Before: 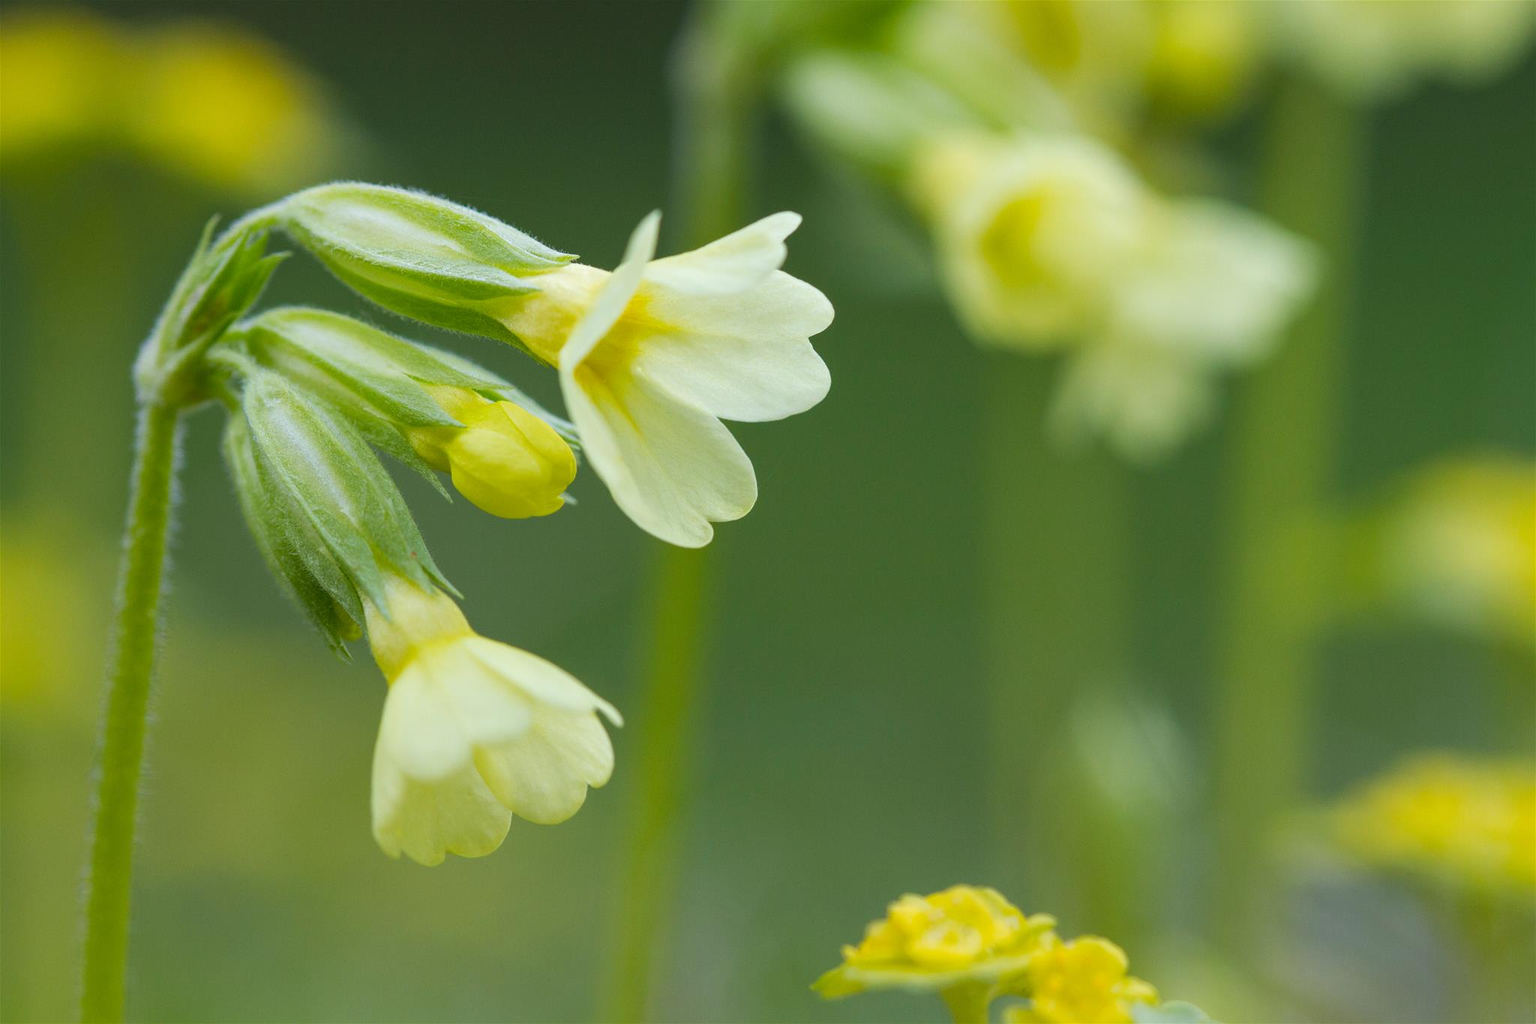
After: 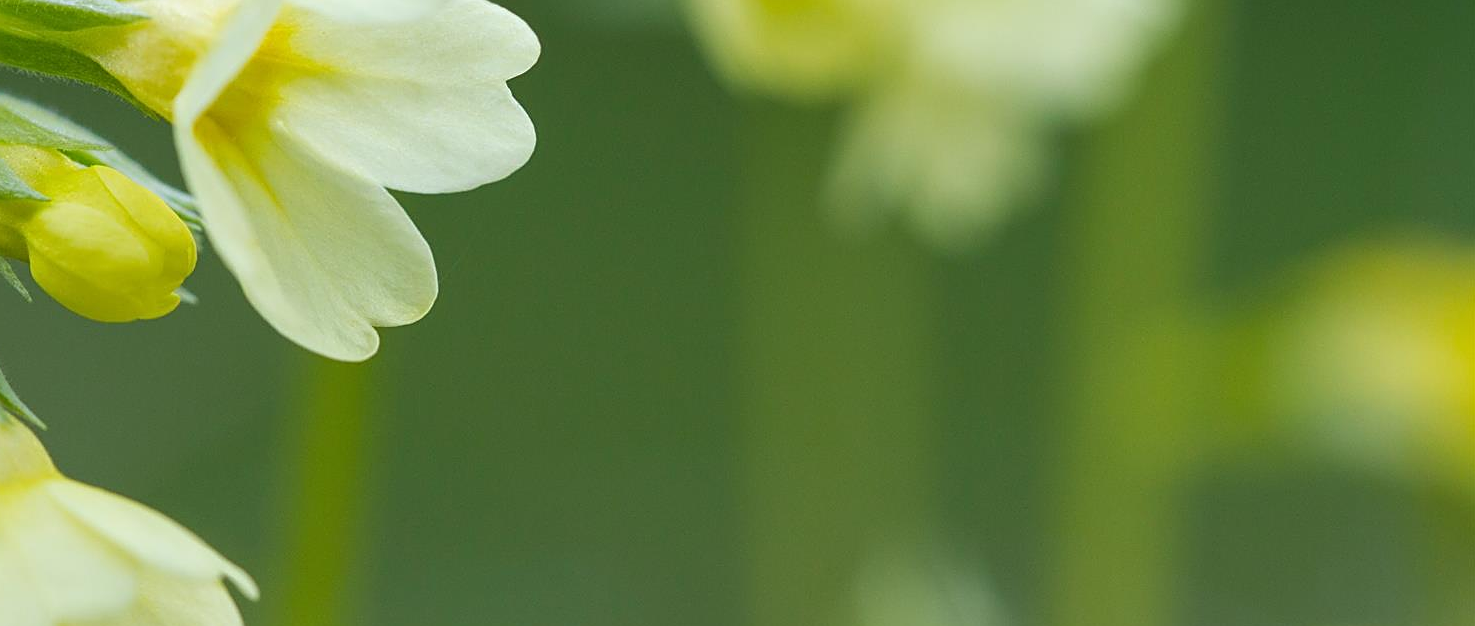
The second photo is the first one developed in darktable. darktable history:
crop and rotate: left 27.938%, top 27.046%, bottom 27.046%
sharpen: on, module defaults
